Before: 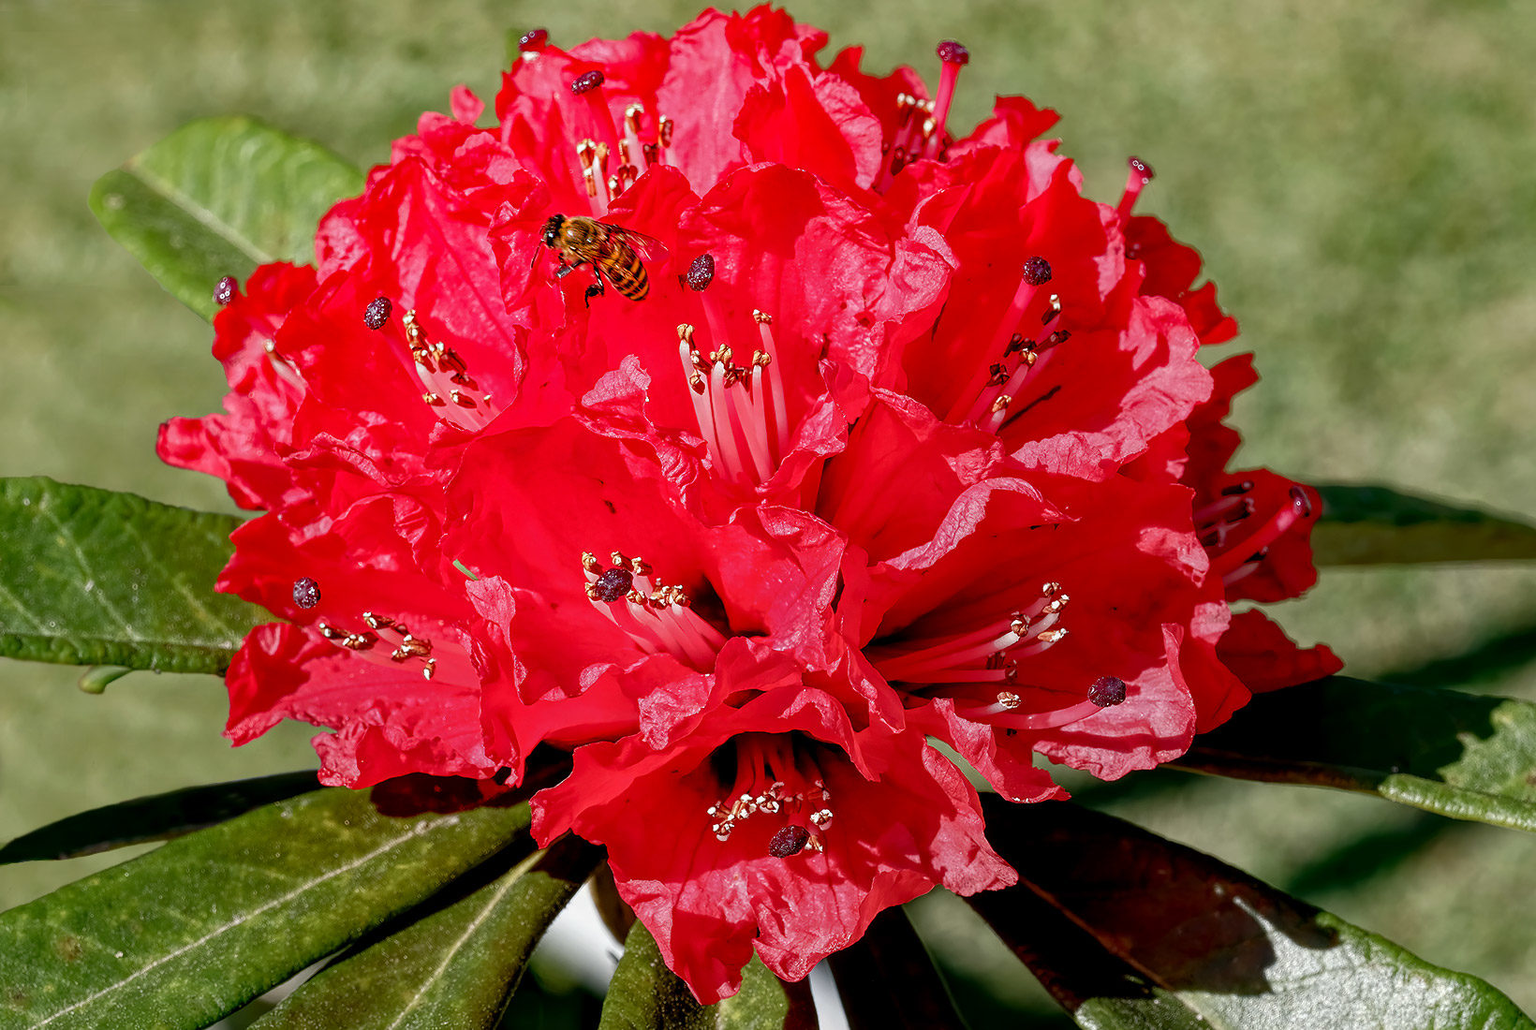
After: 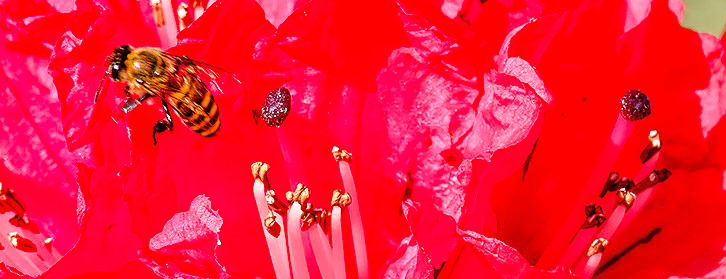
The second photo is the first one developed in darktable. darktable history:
base curve: curves: ch0 [(0, 0) (0.028, 0.03) (0.121, 0.232) (0.46, 0.748) (0.859, 0.968) (1, 1)]
crop: left 28.834%, top 16.795%, right 26.858%, bottom 57.836%
shadows and highlights: on, module defaults
